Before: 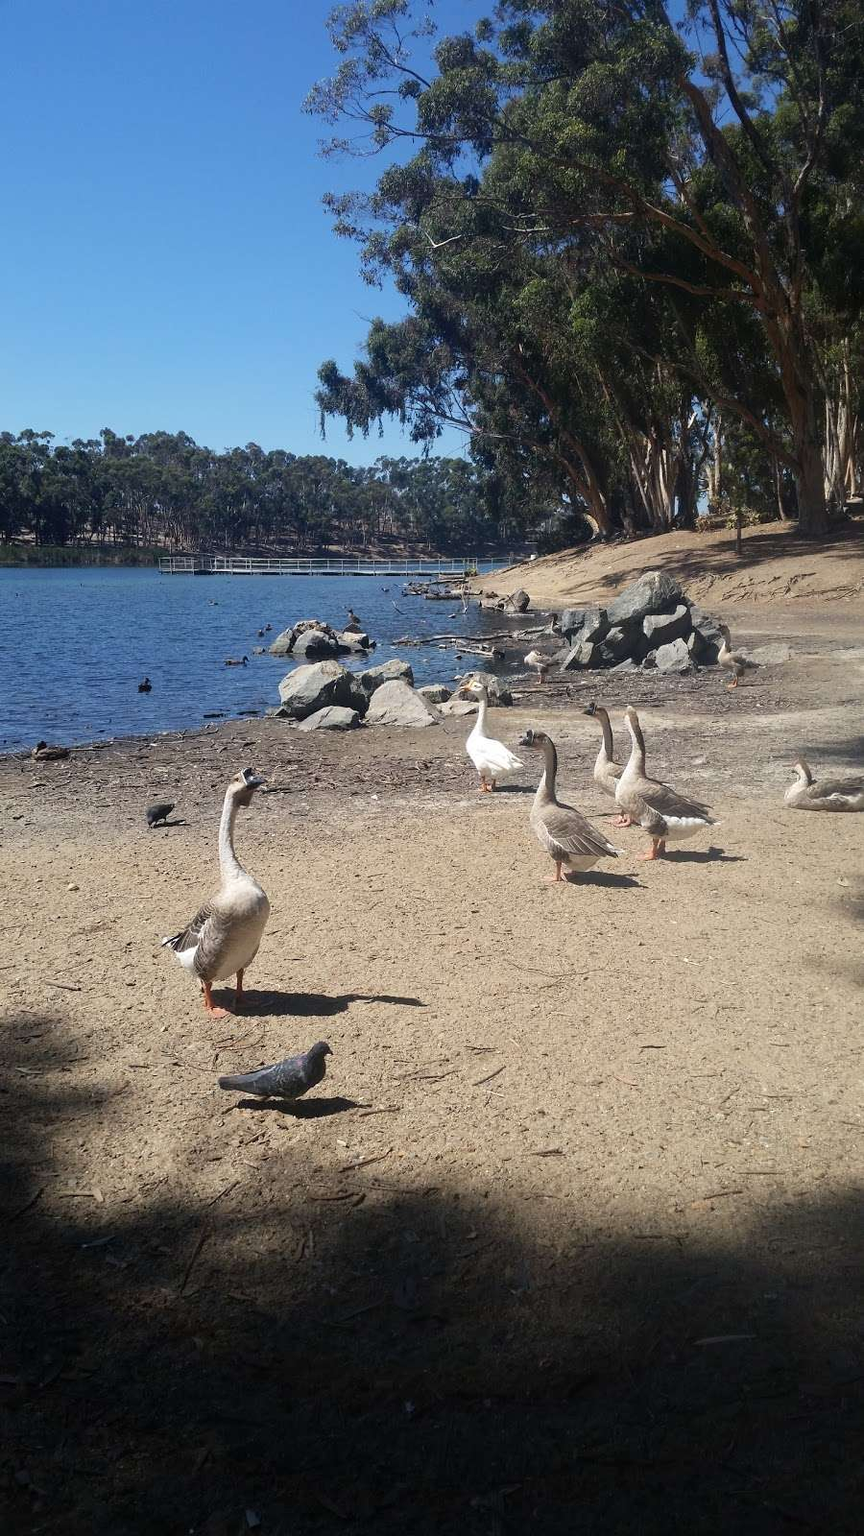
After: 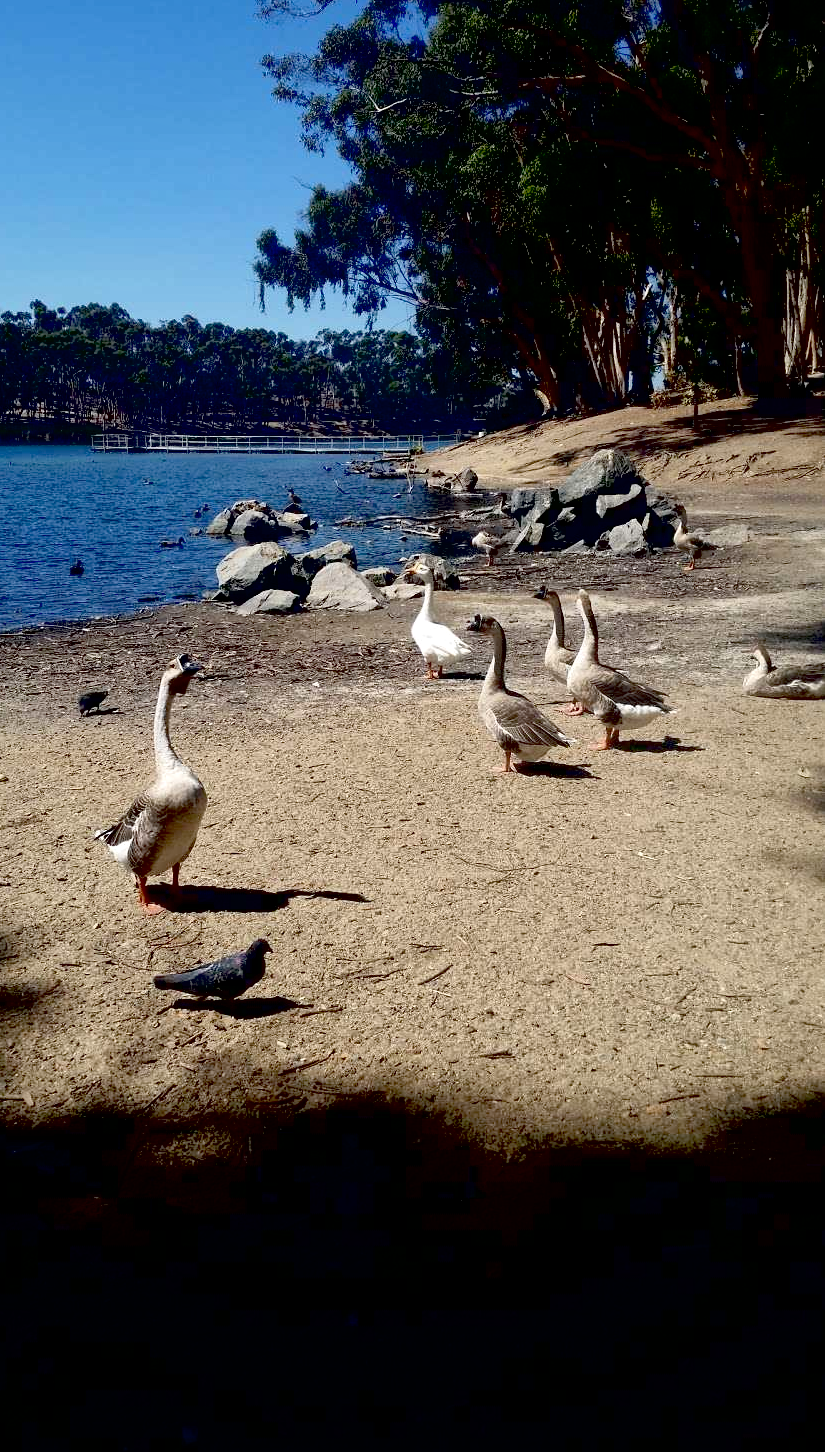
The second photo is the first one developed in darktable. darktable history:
crop and rotate: left 8.262%, top 9.226%
exposure: black level correction 0.056, exposure -0.039 EV, compensate highlight preservation false
local contrast: mode bilateral grid, contrast 20, coarseness 50, detail 150%, midtone range 0.2
